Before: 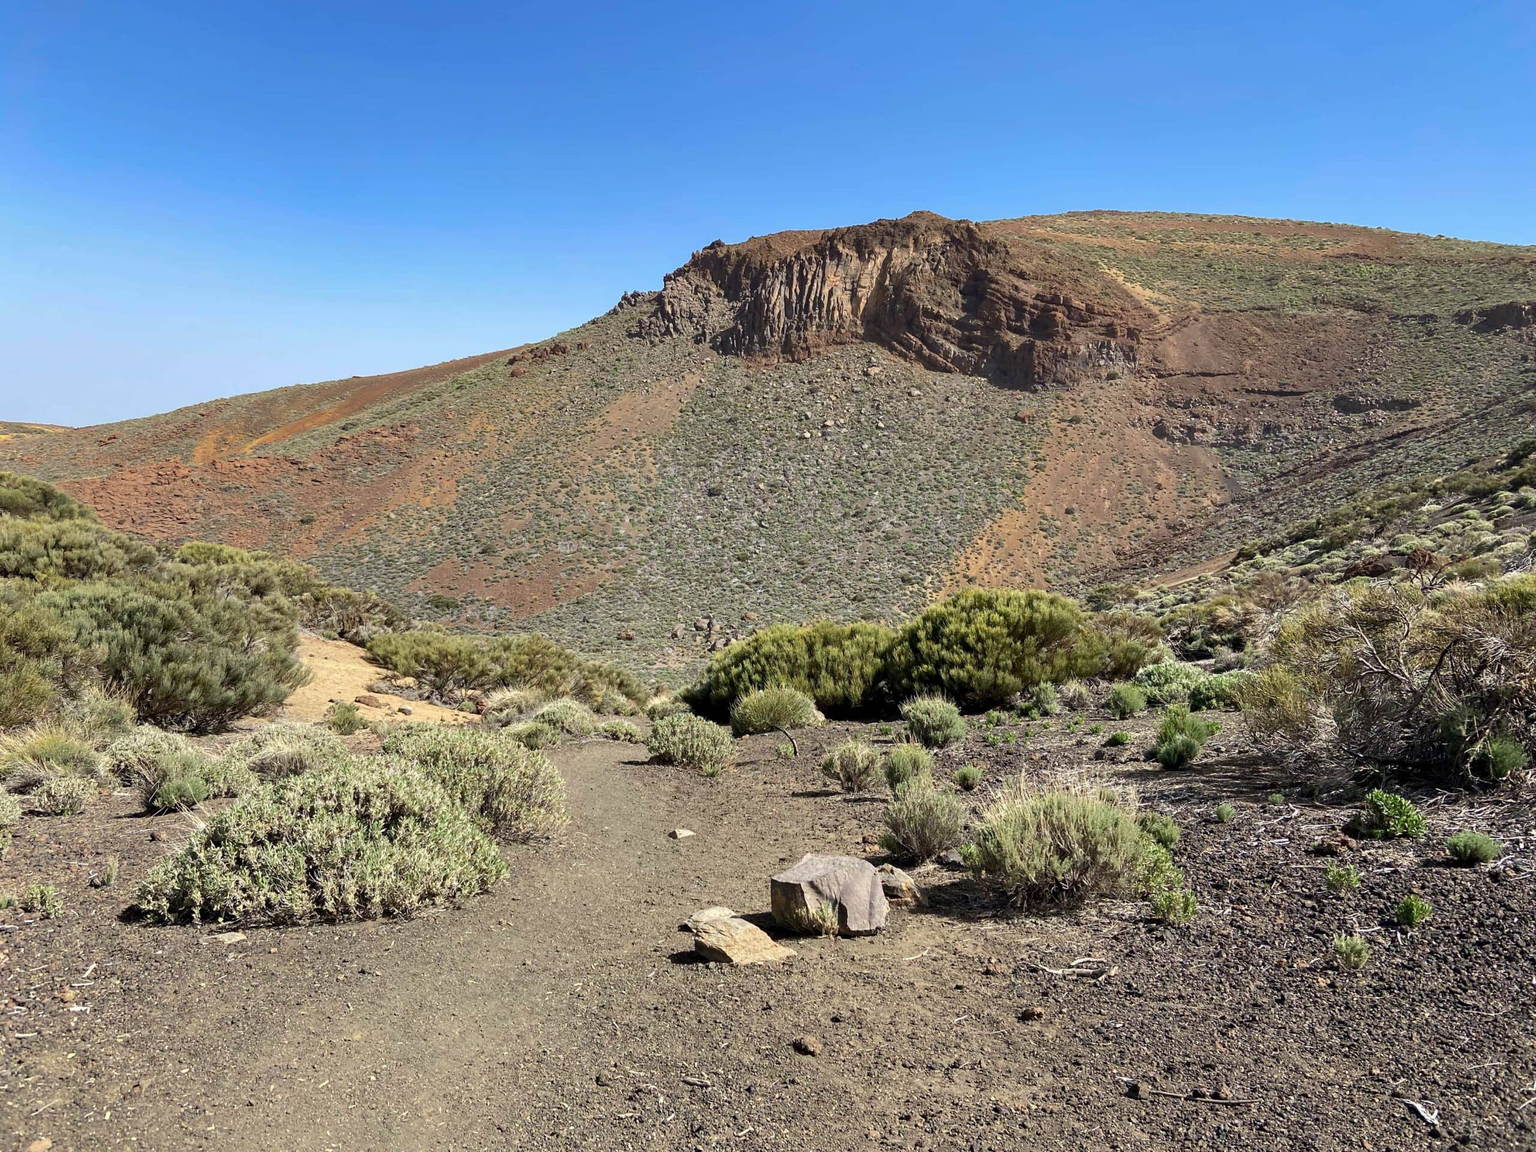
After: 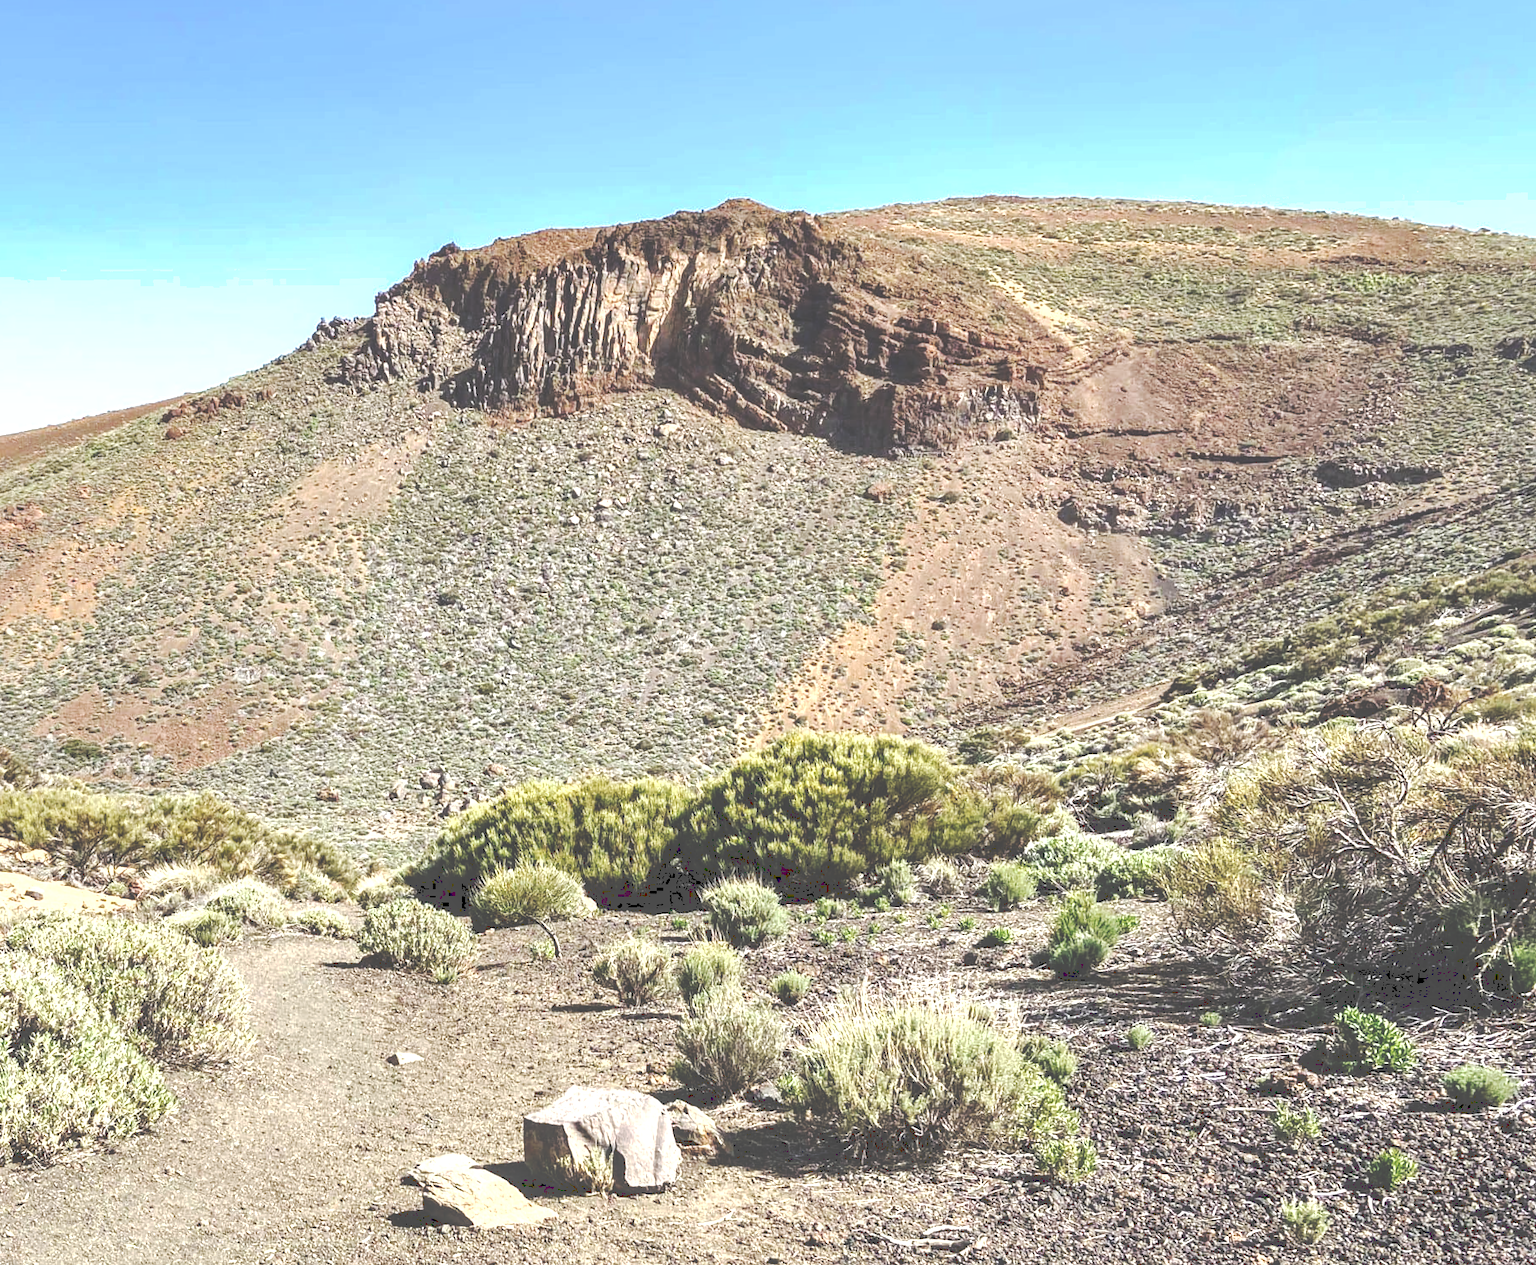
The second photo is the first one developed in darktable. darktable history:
crop: left 23.095%, top 5.827%, bottom 11.854%
local contrast: on, module defaults
exposure: exposure 1 EV, compensate highlight preservation false
contrast brightness saturation: saturation -0.05
tone curve: curves: ch0 [(0, 0) (0.003, 0.319) (0.011, 0.319) (0.025, 0.319) (0.044, 0.323) (0.069, 0.324) (0.1, 0.328) (0.136, 0.329) (0.177, 0.337) (0.224, 0.351) (0.277, 0.373) (0.335, 0.413) (0.399, 0.458) (0.468, 0.533) (0.543, 0.617) (0.623, 0.71) (0.709, 0.783) (0.801, 0.849) (0.898, 0.911) (1, 1)], preserve colors none
rotate and perspective: rotation 0.074°, lens shift (vertical) 0.096, lens shift (horizontal) -0.041, crop left 0.043, crop right 0.952, crop top 0.024, crop bottom 0.979
shadows and highlights: shadows 10, white point adjustment 1, highlights -40
